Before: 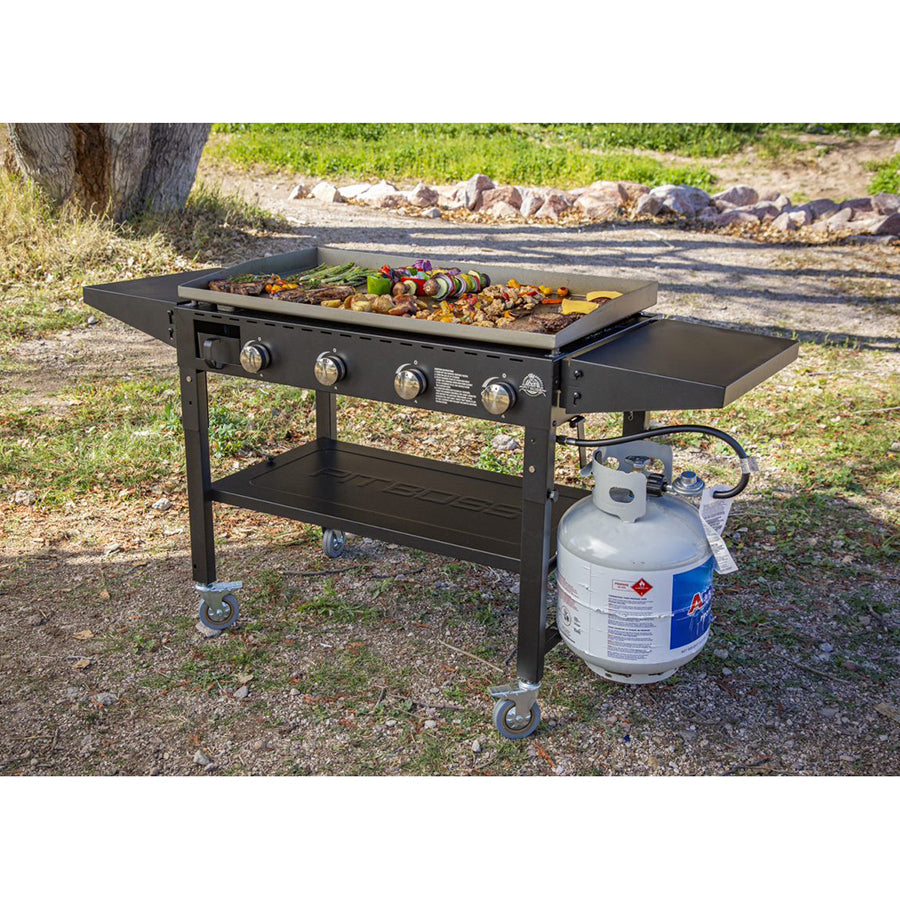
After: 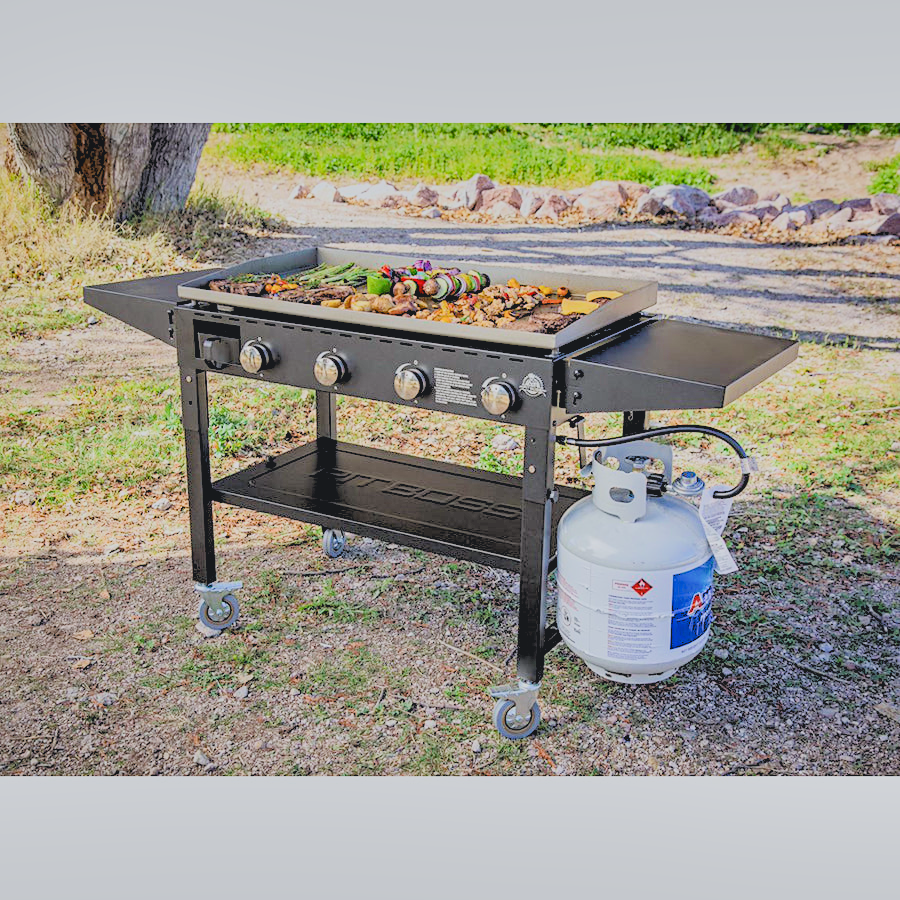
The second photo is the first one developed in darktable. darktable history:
rgb levels: levels [[0.027, 0.429, 0.996], [0, 0.5, 1], [0, 0.5, 1]]
shadows and highlights: low approximation 0.01, soften with gaussian
exposure: black level correction 0.001, exposure 0.5 EV, compensate exposure bias true, compensate highlight preservation false
tone curve: curves: ch0 [(0, 0.045) (0.155, 0.169) (0.46, 0.466) (0.751, 0.788) (1, 0.961)]; ch1 [(0, 0) (0.43, 0.408) (0.472, 0.469) (0.505, 0.503) (0.553, 0.555) (0.592, 0.581) (1, 1)]; ch2 [(0, 0) (0.505, 0.495) (0.579, 0.569) (1, 1)], color space Lab, independent channels, preserve colors none
contrast brightness saturation: contrast -0.11
filmic rgb: black relative exposure -7.65 EV, white relative exposure 4.56 EV, hardness 3.61
sharpen: amount 0.2
